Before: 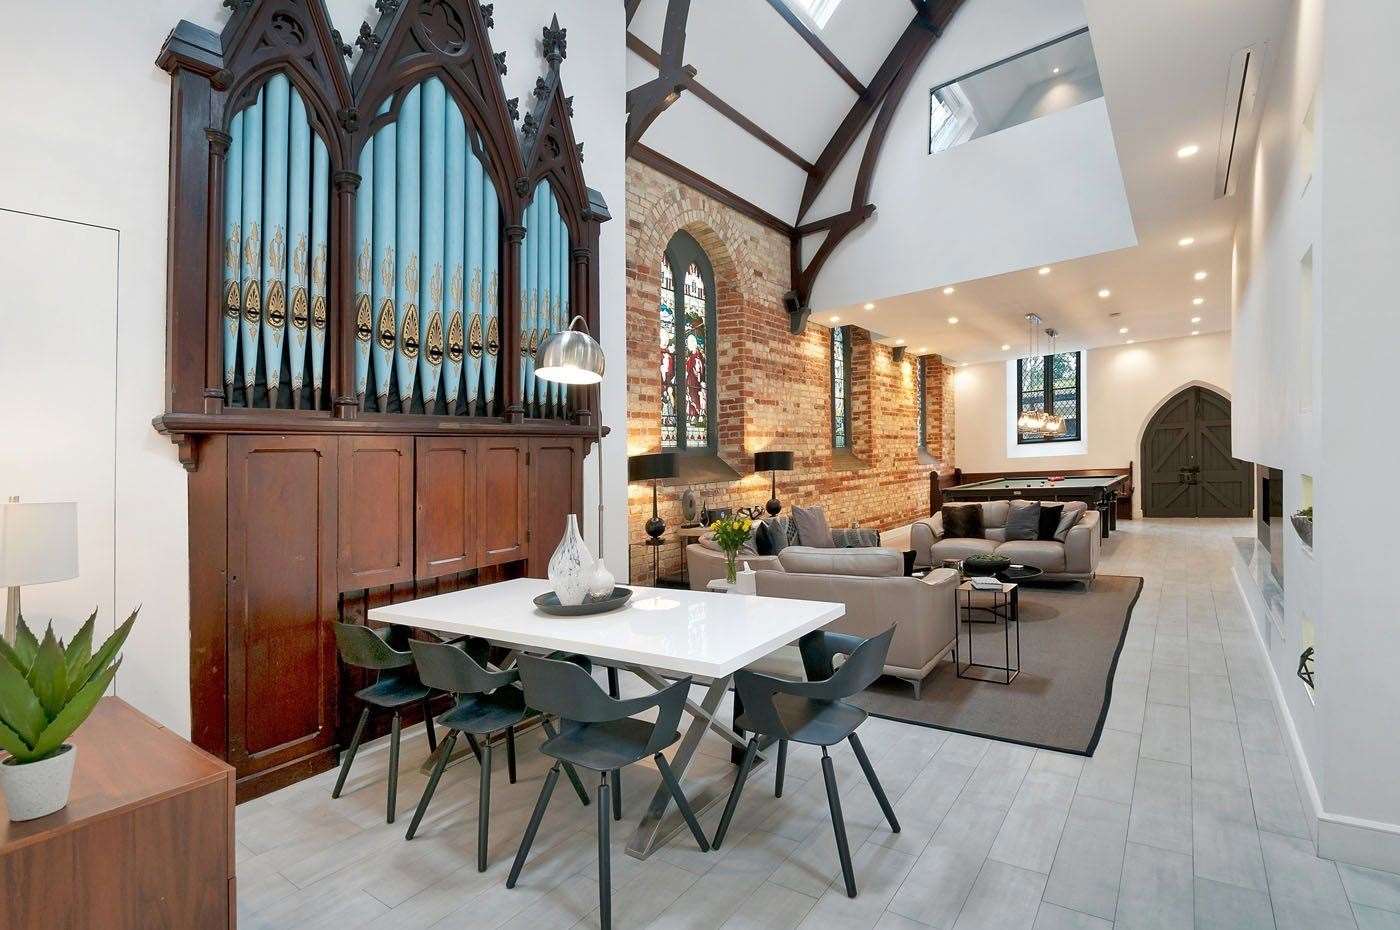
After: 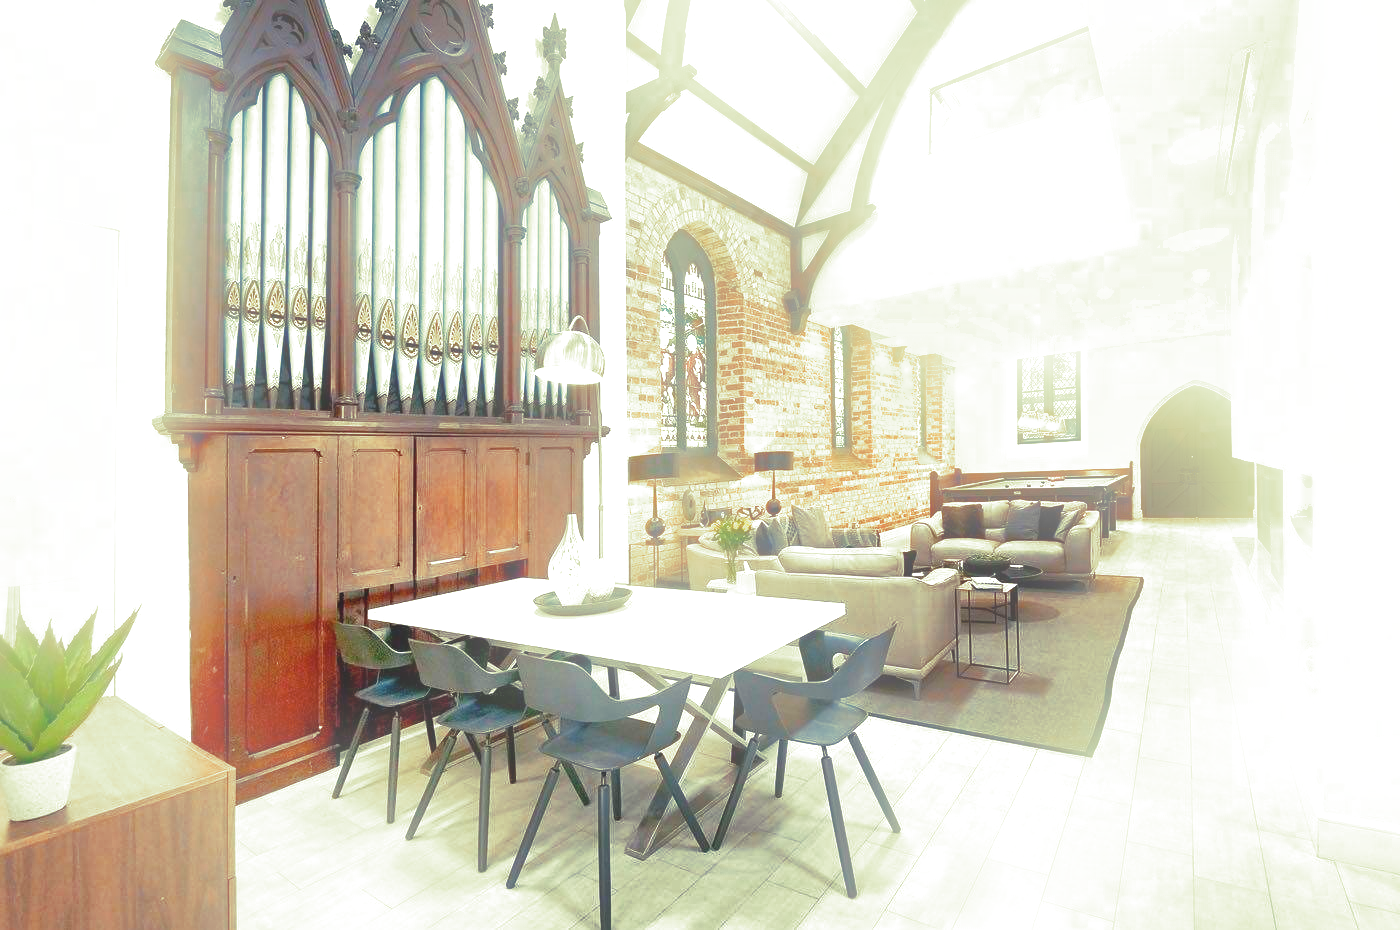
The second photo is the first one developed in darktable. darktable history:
exposure: black level correction 0.001, exposure 0.955 EV, compensate exposure bias true, compensate highlight preservation false
split-toning: shadows › hue 290.82°, shadows › saturation 0.34, highlights › saturation 0.38, balance 0, compress 50%
shadows and highlights: radius 171.16, shadows 27, white point adjustment 3.13, highlights -67.95, soften with gaussian
bloom: on, module defaults
